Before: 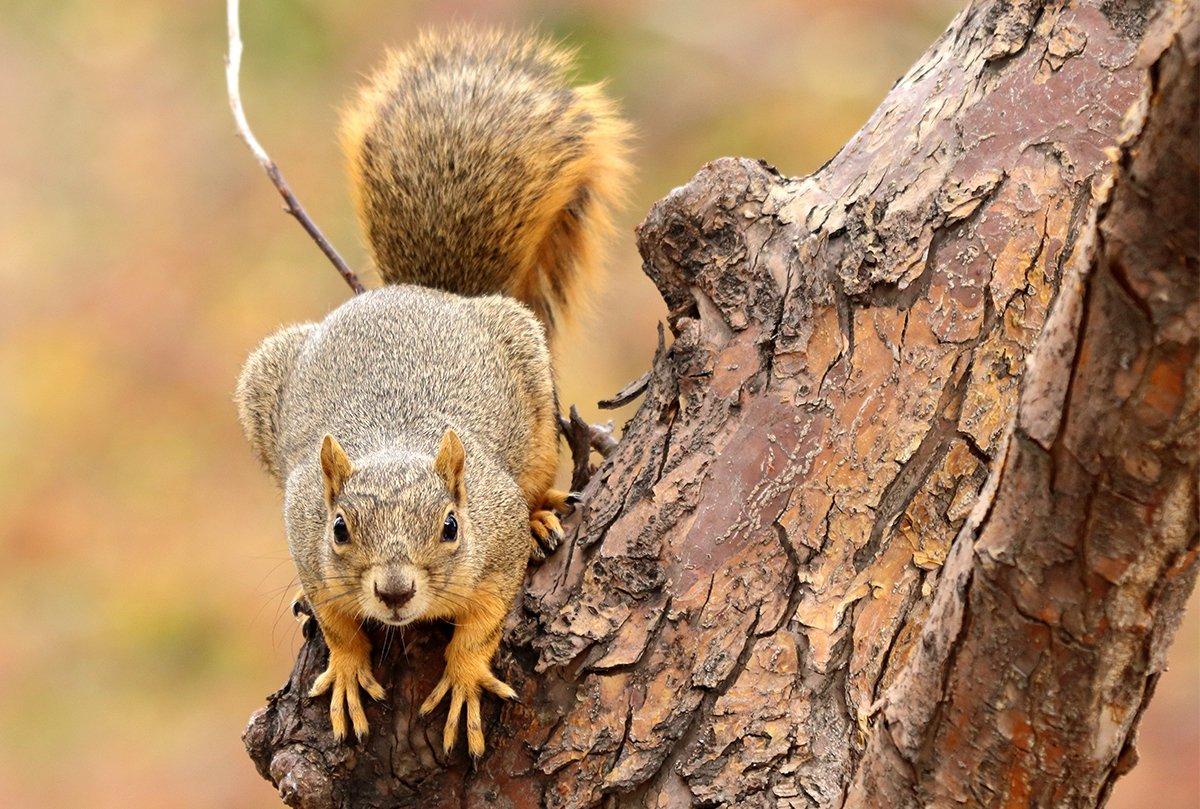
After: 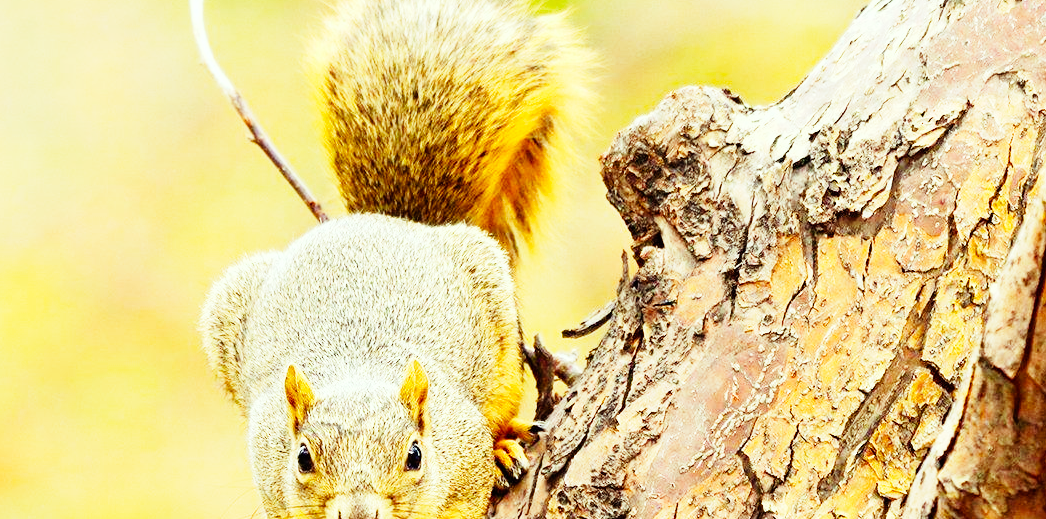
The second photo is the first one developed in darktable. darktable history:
color balance rgb: highlights gain › luminance 15.569%, highlights gain › chroma 6.99%, highlights gain › hue 127.84°, perceptual saturation grading › global saturation 15.057%, global vibrance 14.734%
crop: left 3.081%, top 8.824%, right 9.681%, bottom 26.971%
base curve: curves: ch0 [(0, 0) (0, 0.001) (0.001, 0.001) (0.004, 0.002) (0.007, 0.004) (0.015, 0.013) (0.033, 0.045) (0.052, 0.096) (0.075, 0.17) (0.099, 0.241) (0.163, 0.42) (0.219, 0.55) (0.259, 0.616) (0.327, 0.722) (0.365, 0.765) (0.522, 0.873) (0.547, 0.881) (0.689, 0.919) (0.826, 0.952) (1, 1)], preserve colors none
